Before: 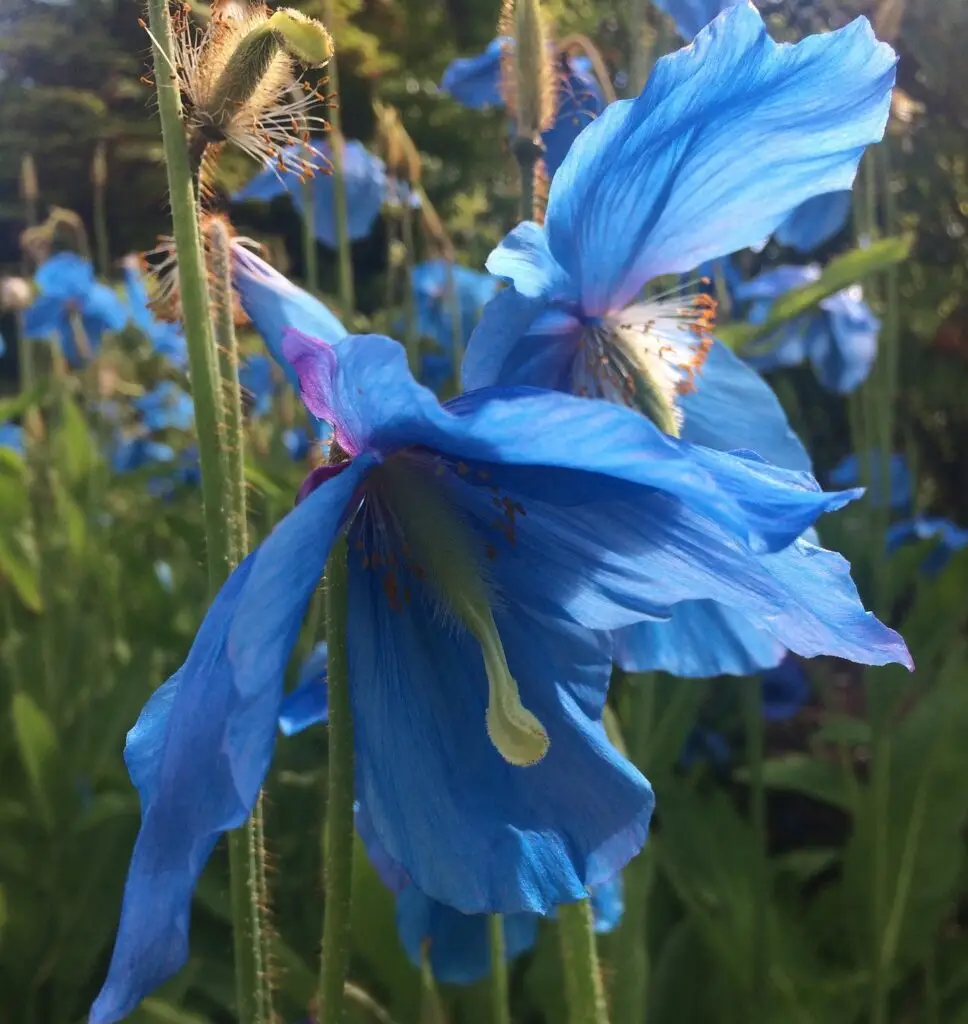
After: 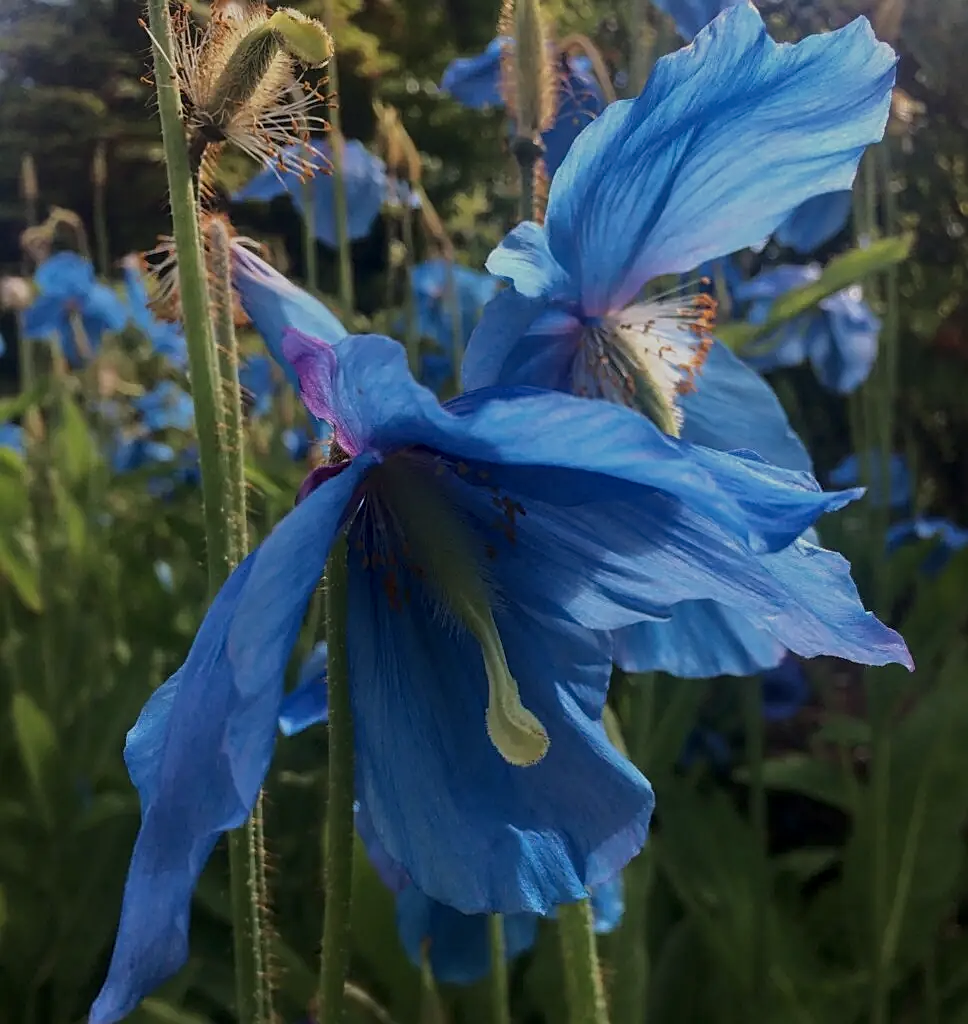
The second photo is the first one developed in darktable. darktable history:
tone equalizer: -8 EV -2 EV, -7 EV -2 EV, -6 EV -2 EV, -5 EV -2 EV, -4 EV -2 EV, -3 EV -2 EV, -2 EV -2 EV, -1 EV -1.63 EV, +0 EV -2 EV
exposure: black level correction 0, exposure 1.1 EV, compensate exposure bias true, compensate highlight preservation false
sharpen: on, module defaults
local contrast: on, module defaults
